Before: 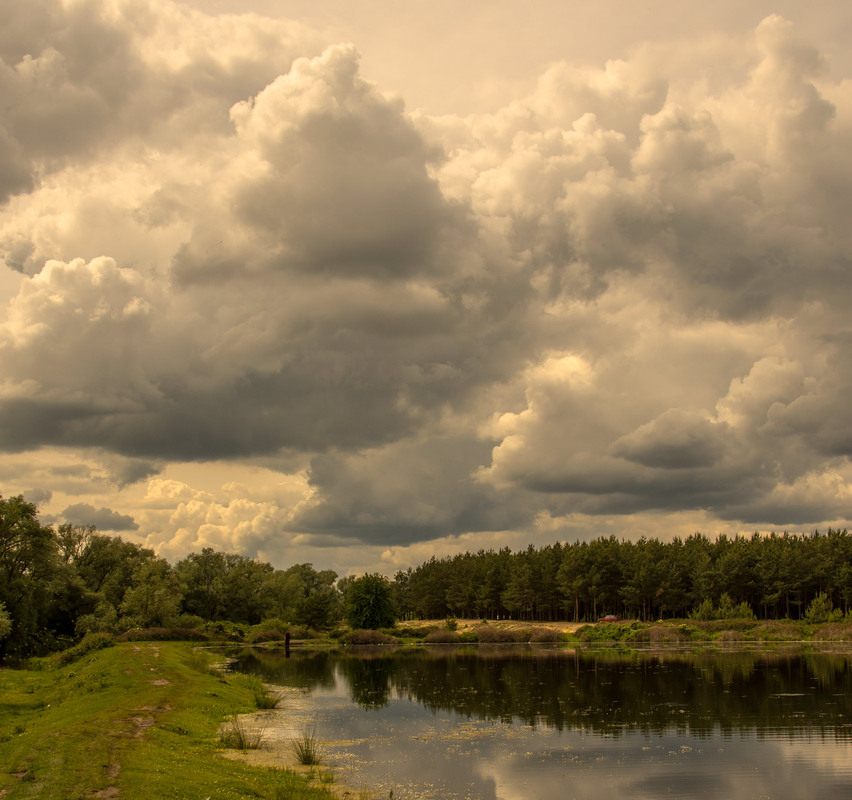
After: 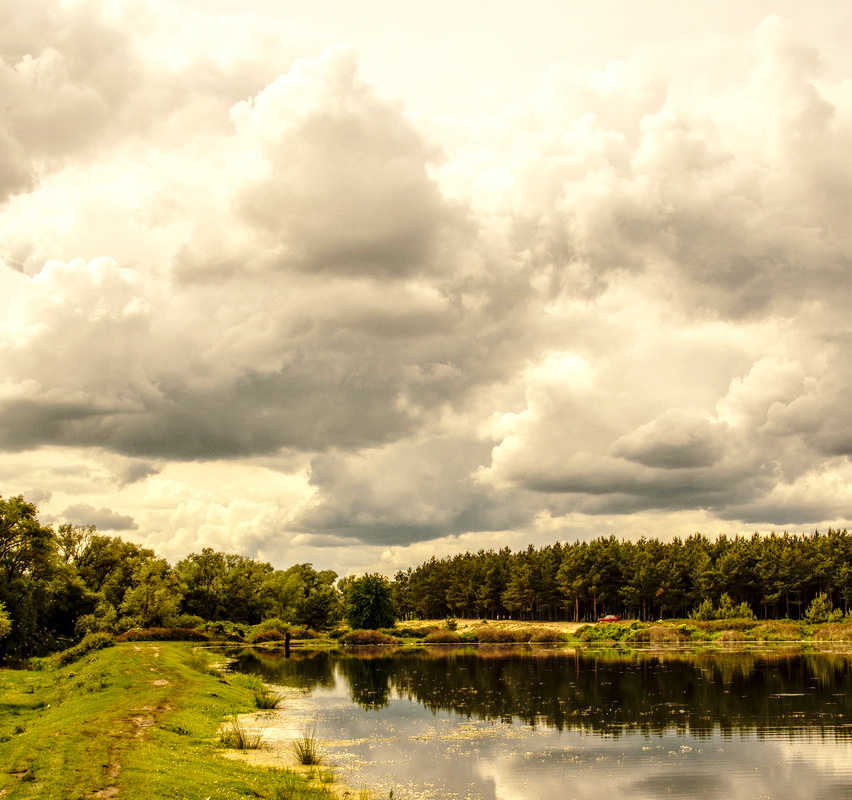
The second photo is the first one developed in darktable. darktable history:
local contrast: detail 130%
base curve: curves: ch0 [(0, 0) (0.028, 0.03) (0.105, 0.232) (0.387, 0.748) (0.754, 0.968) (1, 1)], fusion 1, exposure shift 0.576, preserve colors none
